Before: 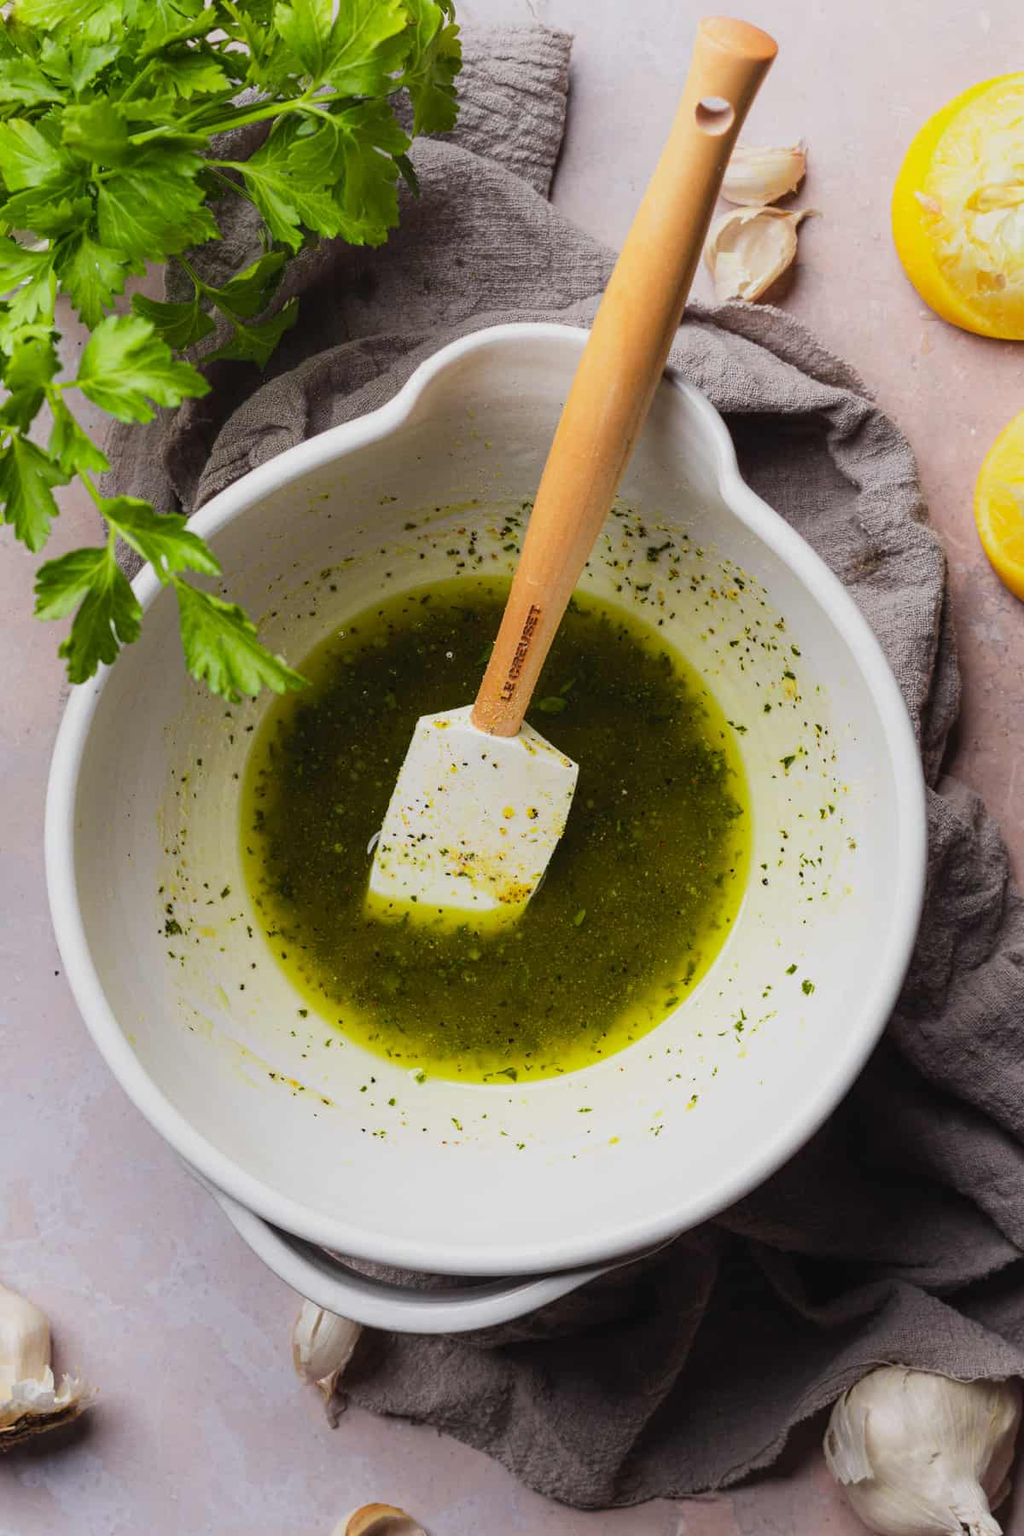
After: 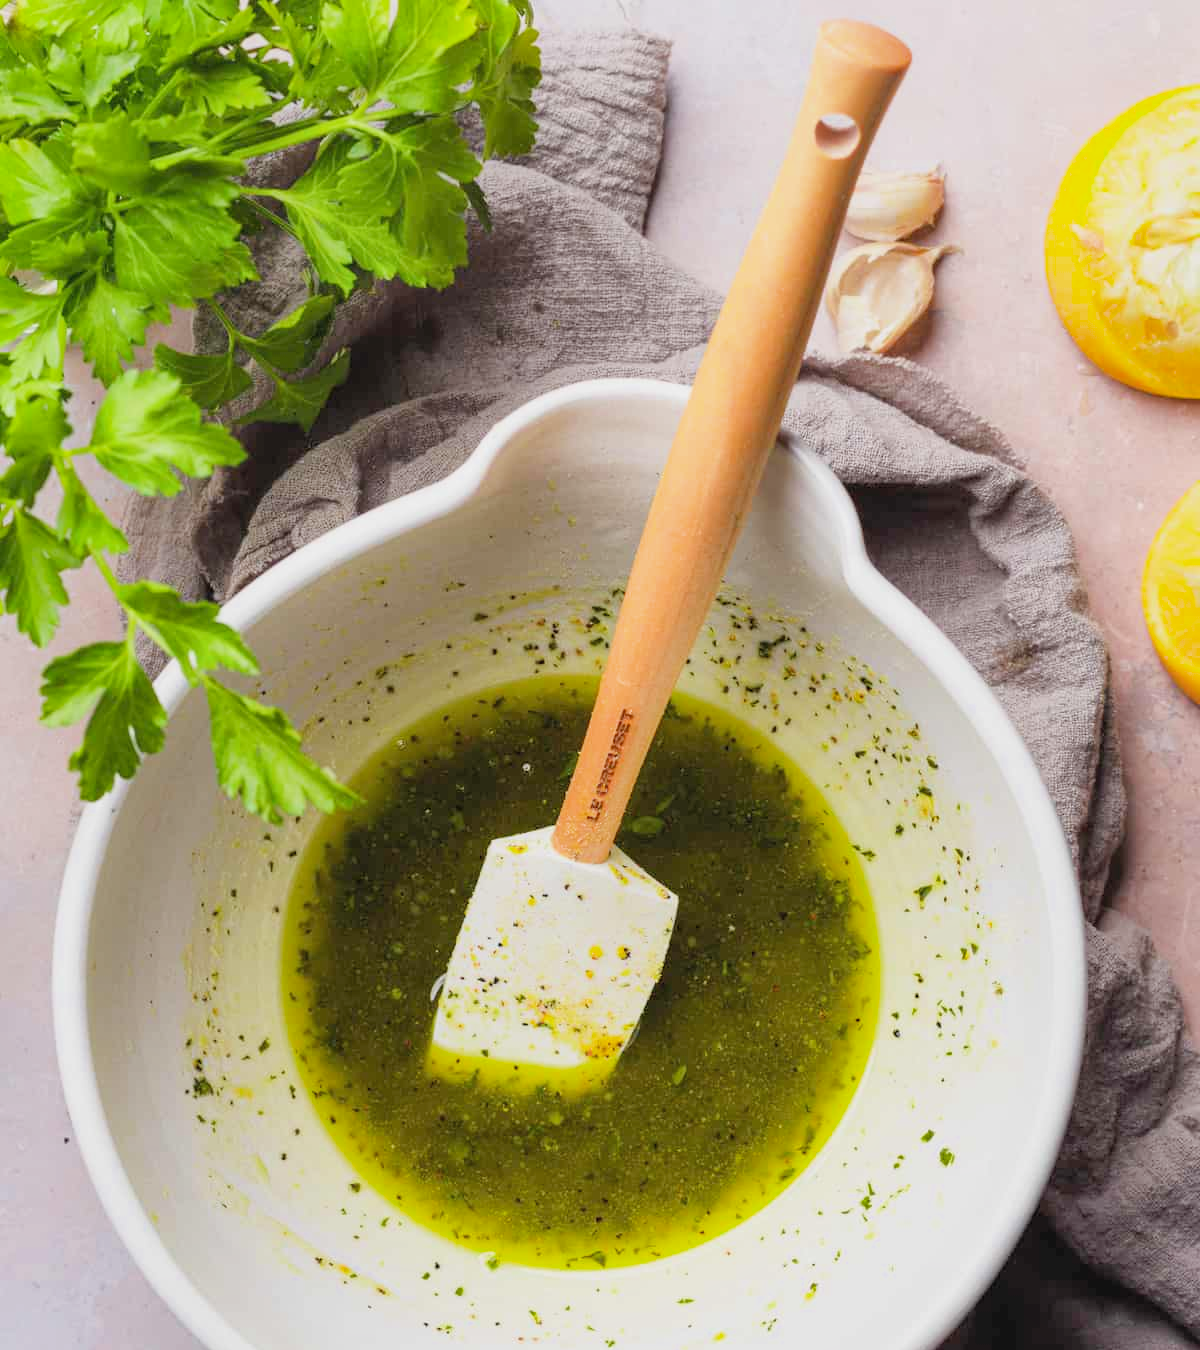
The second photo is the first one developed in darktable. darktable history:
filmic rgb: hardness 4.17
exposure: black level correction 0, exposure 1.1 EV, compensate highlight preservation false
crop: bottom 24.988%
shadows and highlights: on, module defaults
